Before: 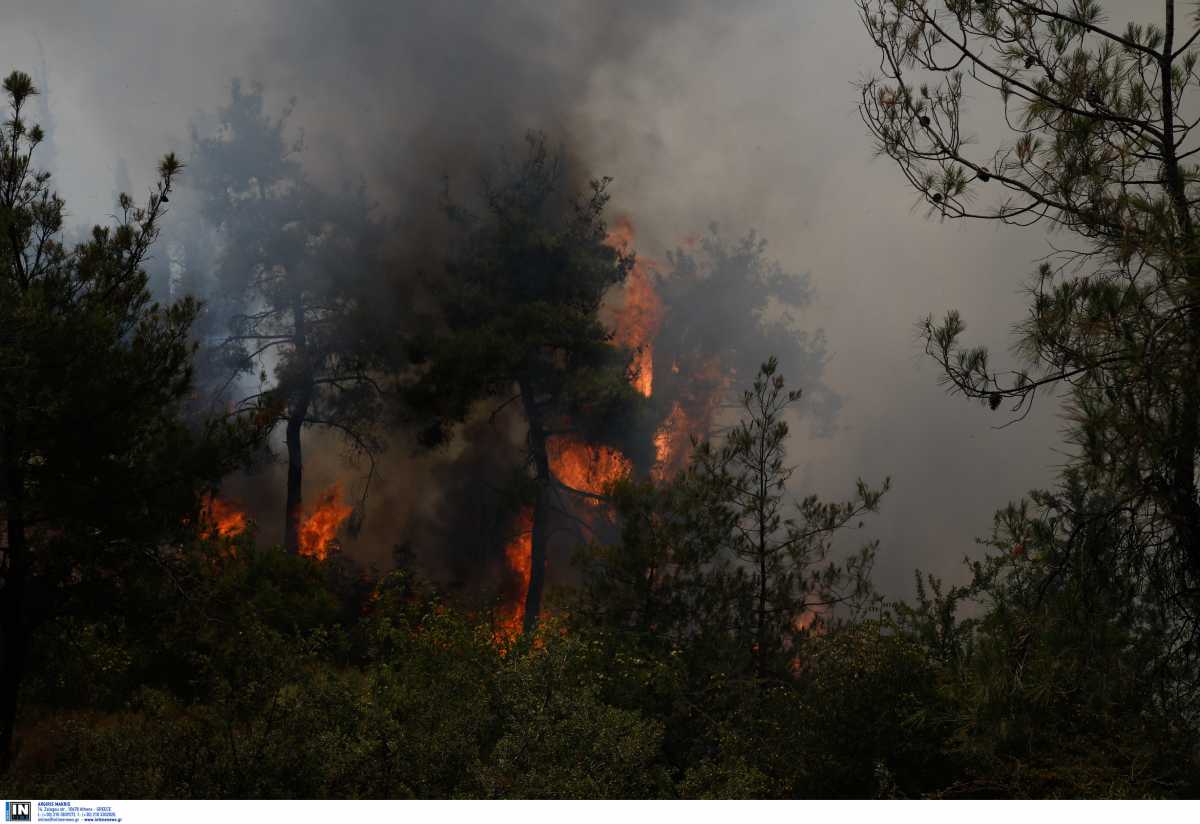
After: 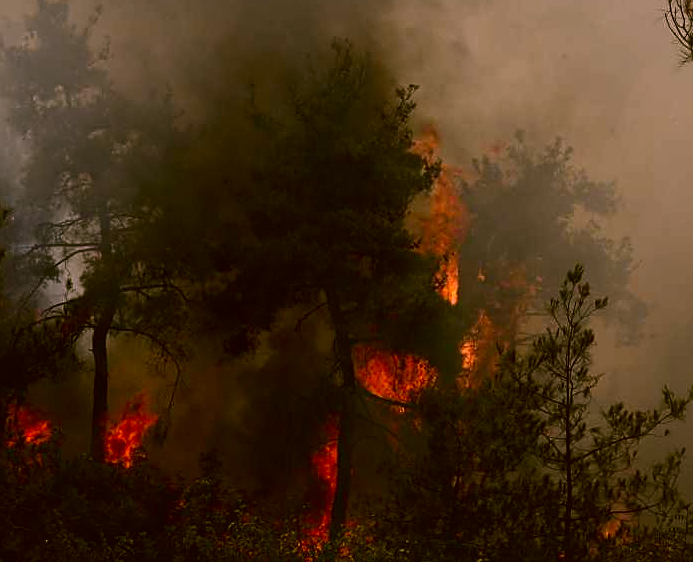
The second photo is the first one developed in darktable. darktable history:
contrast brightness saturation: contrast 0.13, brightness -0.05, saturation 0.16
crop: left 16.202%, top 11.208%, right 26.045%, bottom 20.557%
sharpen: on, module defaults
white balance: red 1.05, blue 1.072
color correction: highlights a* 8.98, highlights b* 15.09, shadows a* -0.49, shadows b* 26.52
